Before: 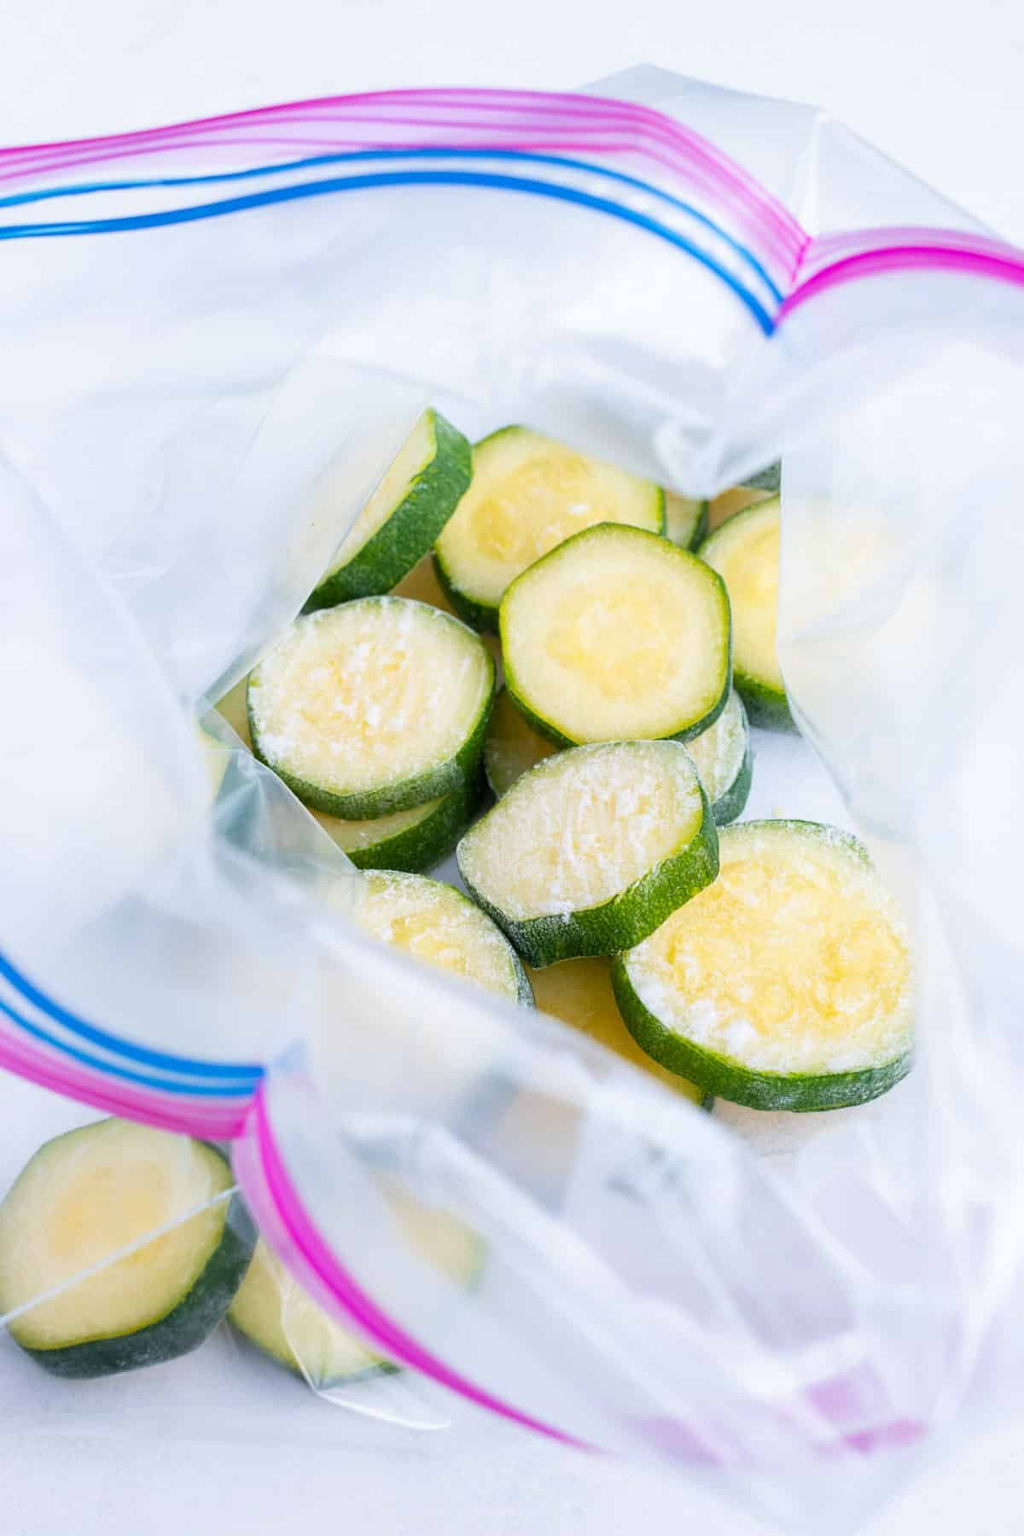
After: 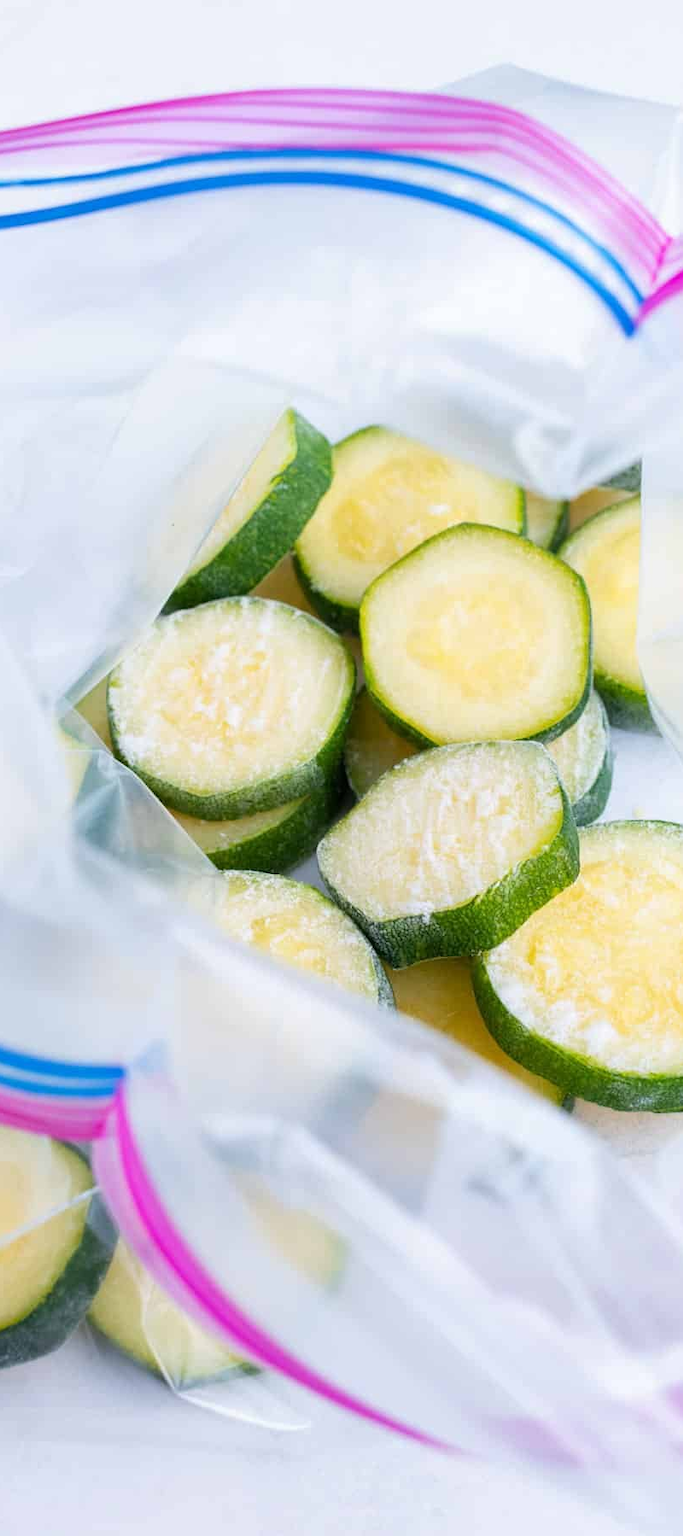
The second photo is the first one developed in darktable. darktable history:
crop and rotate: left 13.681%, right 19.651%
